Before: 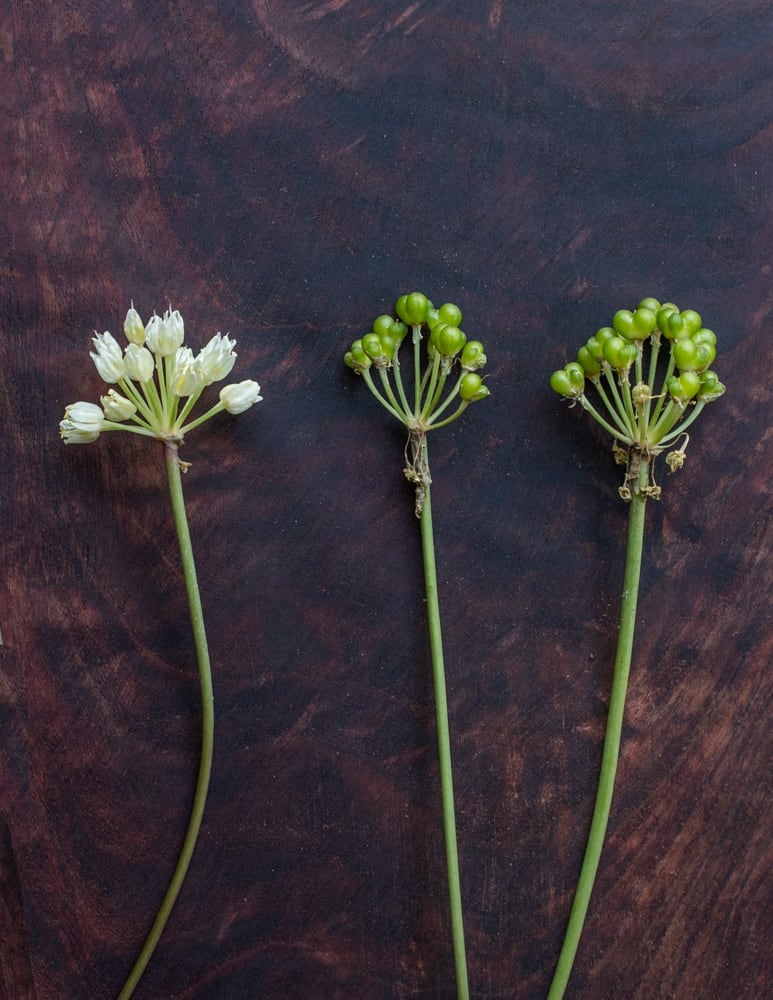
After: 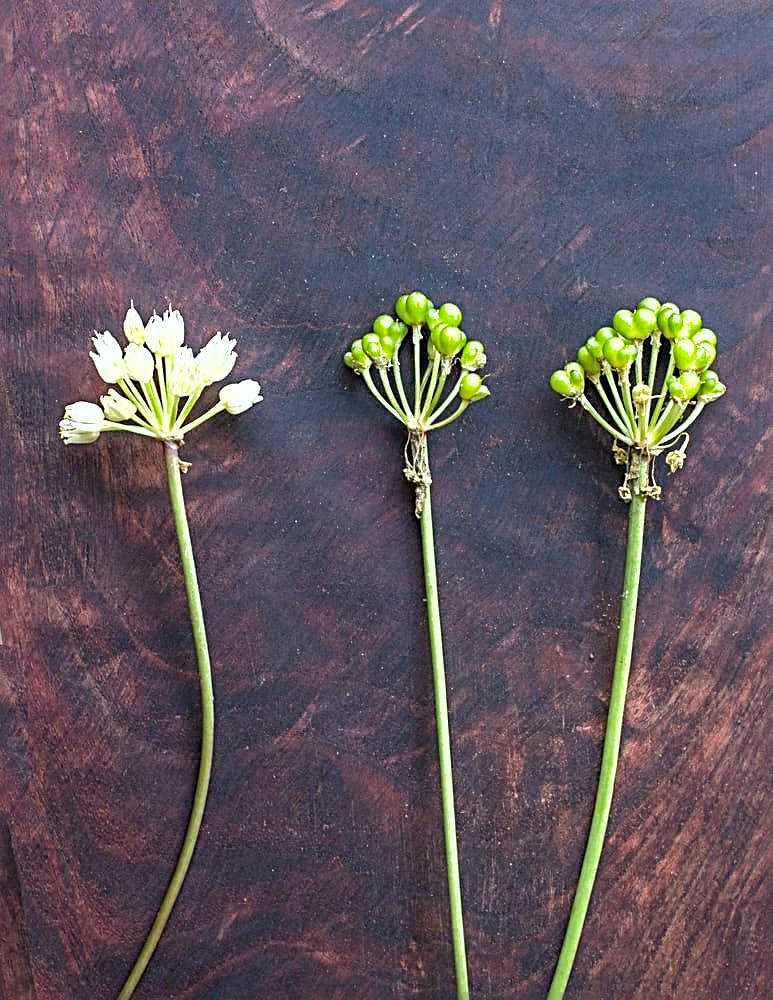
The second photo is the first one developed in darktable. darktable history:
exposure: black level correction 0, exposure 1.38 EV, compensate exposure bias true, compensate highlight preservation false
shadows and highlights: shadows 30.04
sharpen: radius 2.991, amount 0.761
